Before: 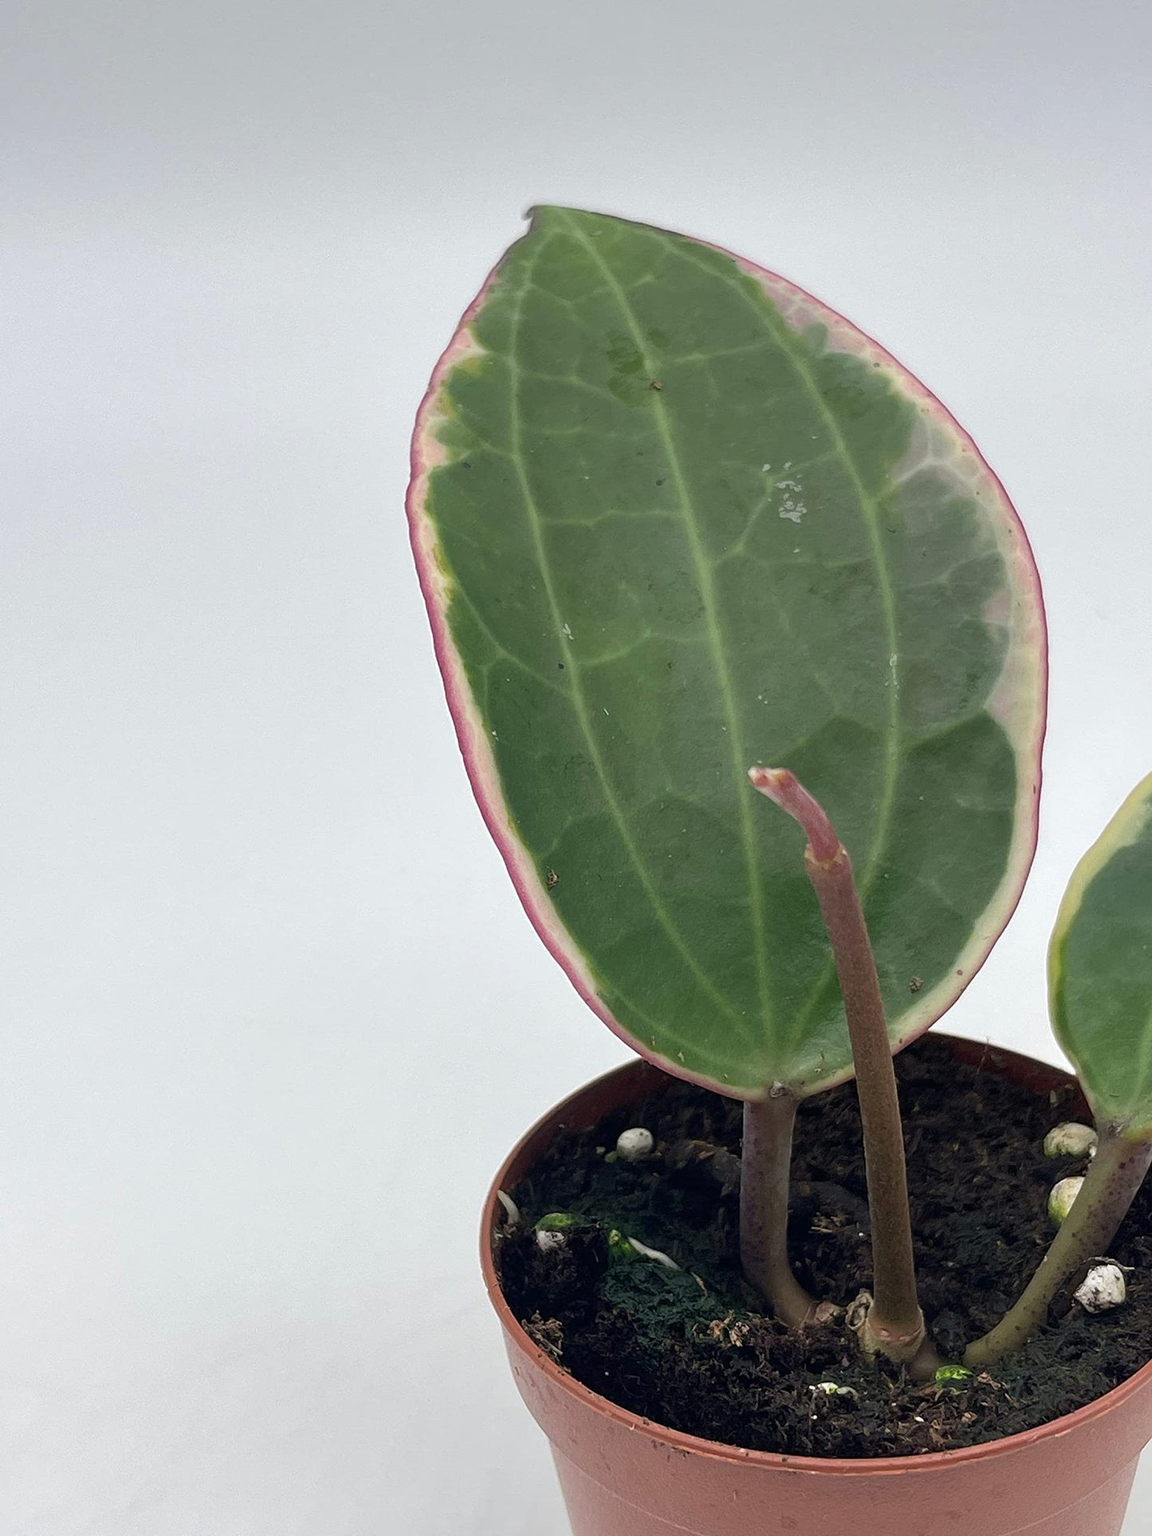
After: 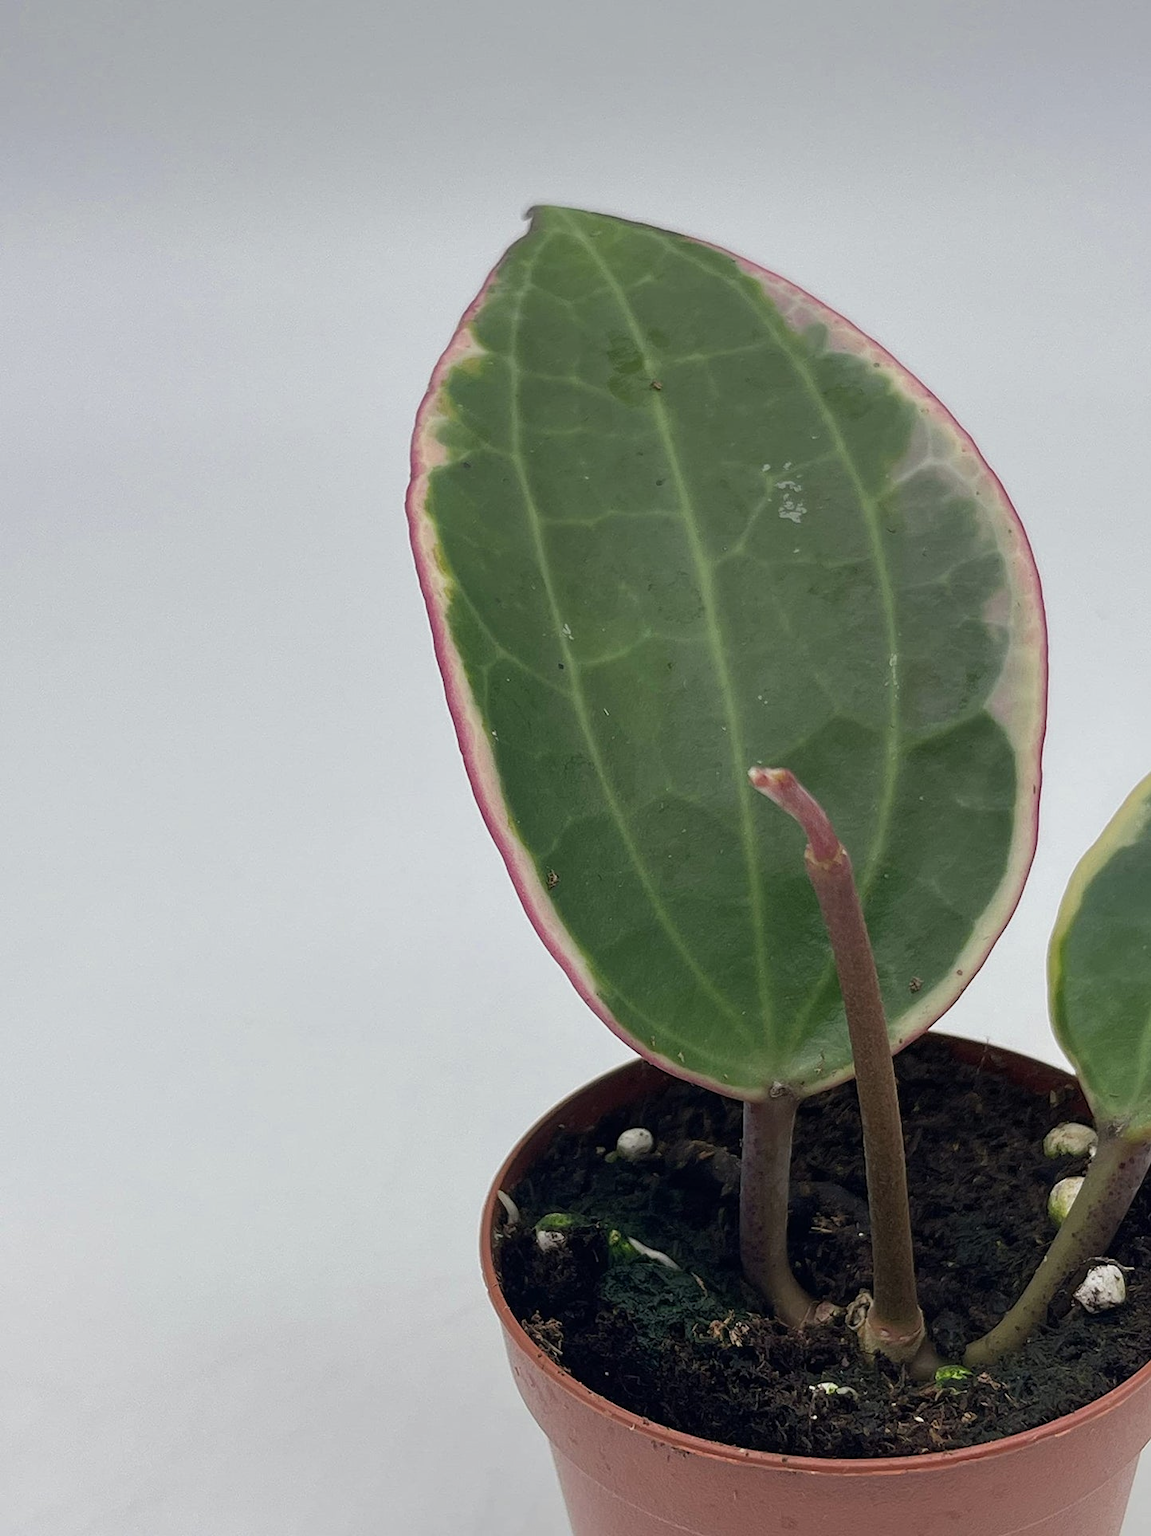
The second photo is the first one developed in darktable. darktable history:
color zones: curves: ch0 [(0, 0.5) (0.143, 0.5) (0.286, 0.5) (0.429, 0.5) (0.62, 0.489) (0.714, 0.445) (0.844, 0.496) (1, 0.5)]; ch1 [(0, 0.5) (0.143, 0.5) (0.286, 0.5) (0.429, 0.5) (0.571, 0.5) (0.714, 0.523) (0.857, 0.5) (1, 0.5)]
color balance: on, module defaults
exposure: exposure -0.293 EV, compensate highlight preservation false
